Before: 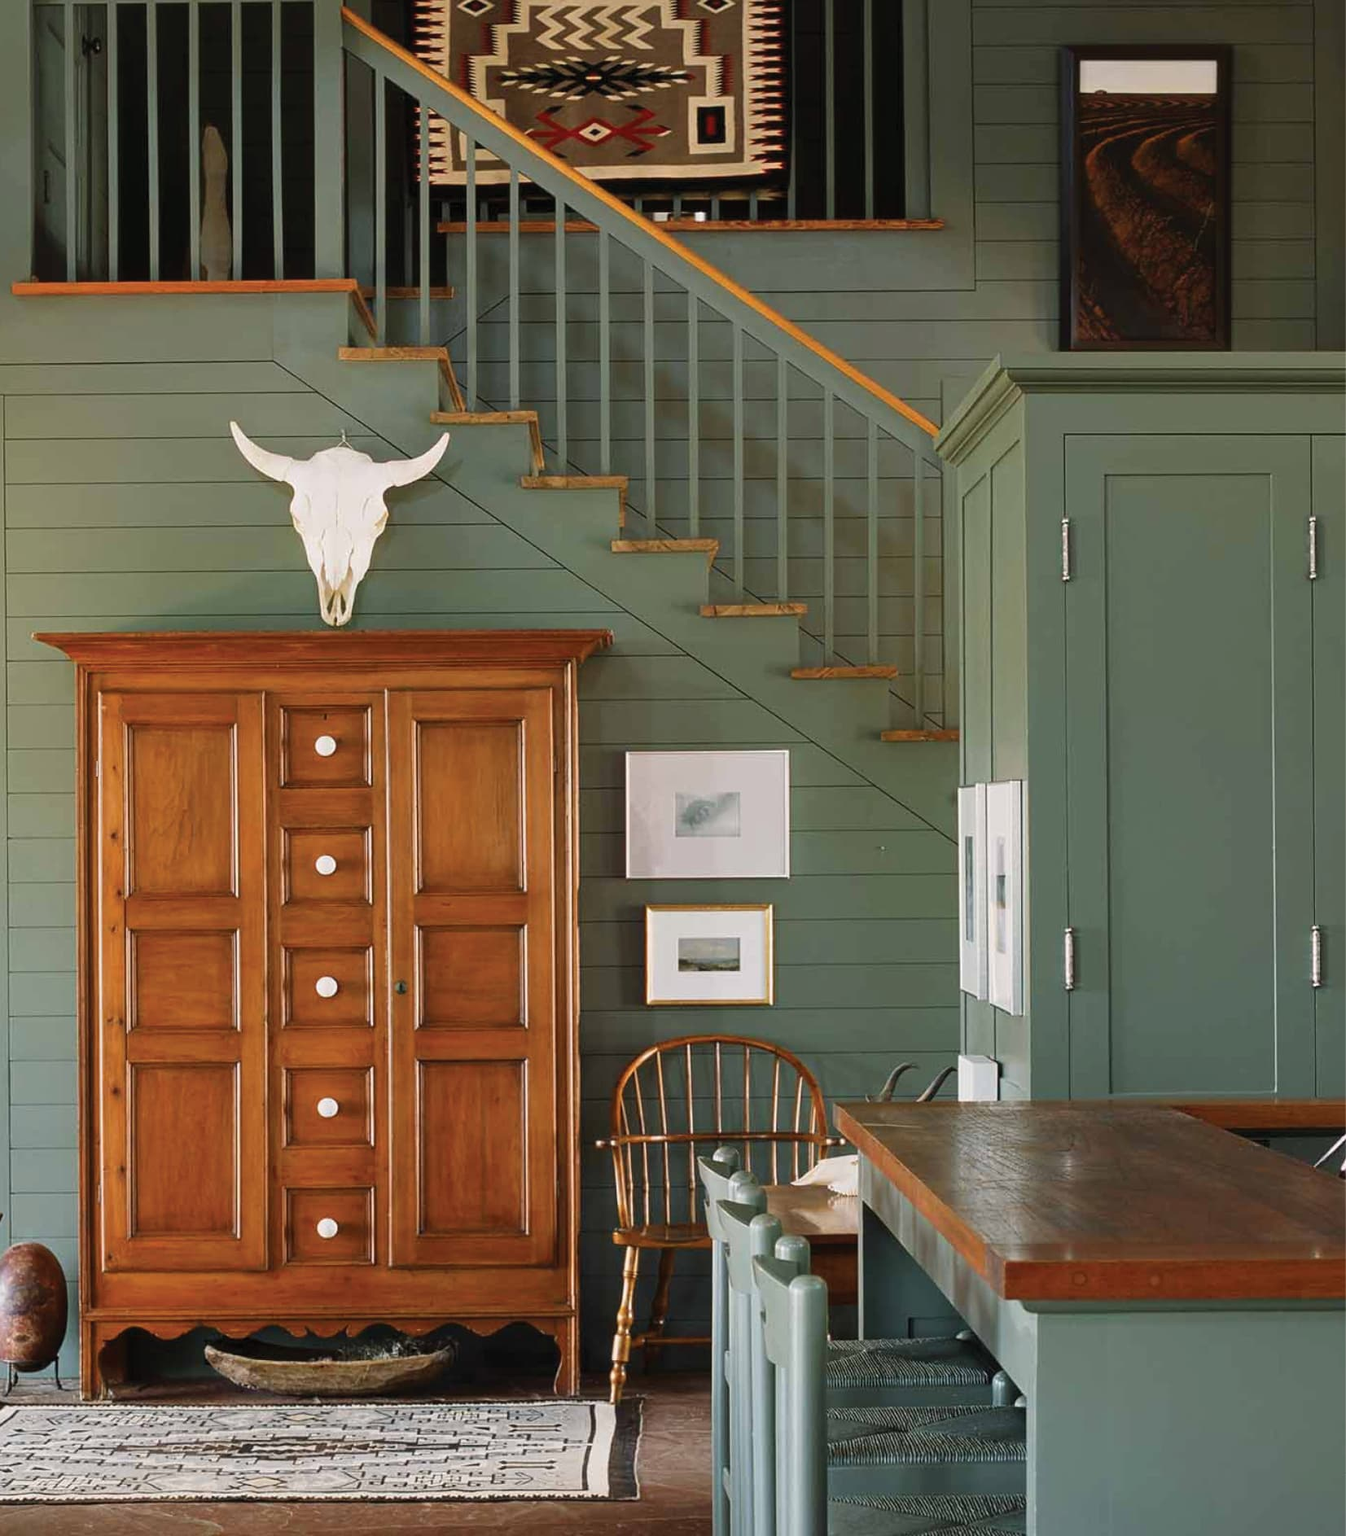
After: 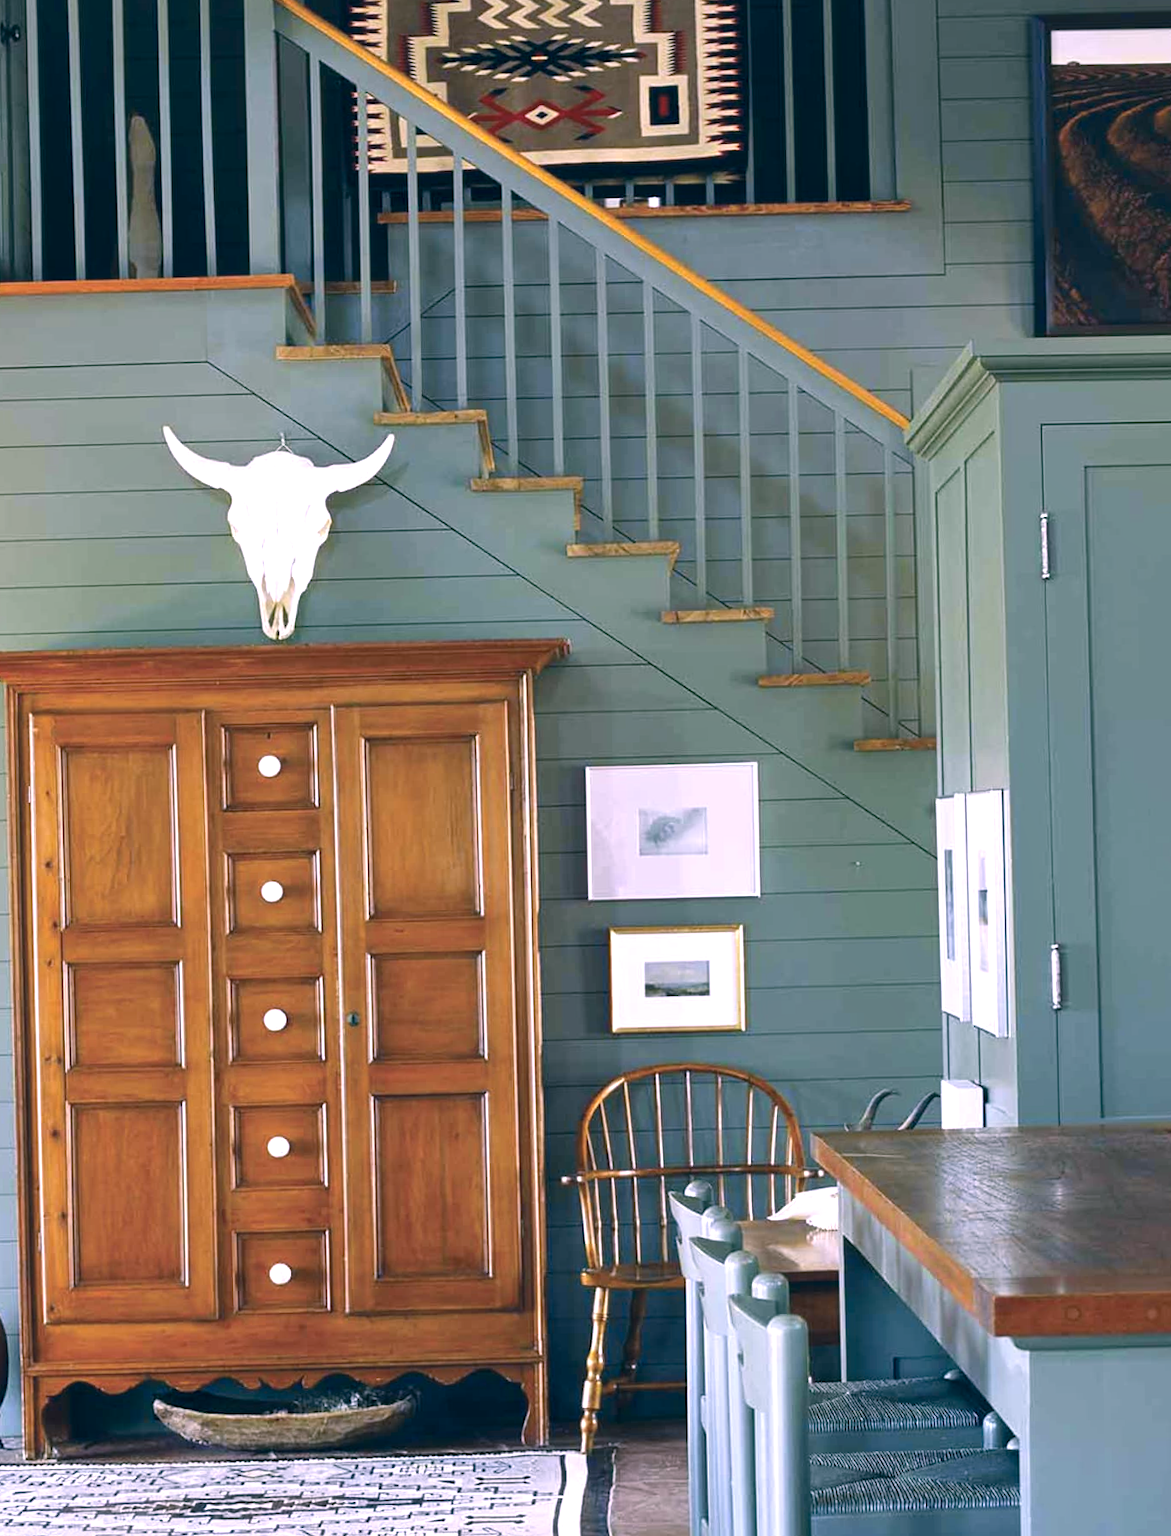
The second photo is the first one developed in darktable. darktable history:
exposure: exposure 0.77 EV, compensate highlight preservation false
crop and rotate: angle 1°, left 4.281%, top 0.642%, right 11.383%, bottom 2.486%
white balance: red 0.871, blue 1.249
shadows and highlights: shadows 37.27, highlights -28.18, soften with gaussian
color correction: highlights a* 10.32, highlights b* 14.66, shadows a* -9.59, shadows b* -15.02
